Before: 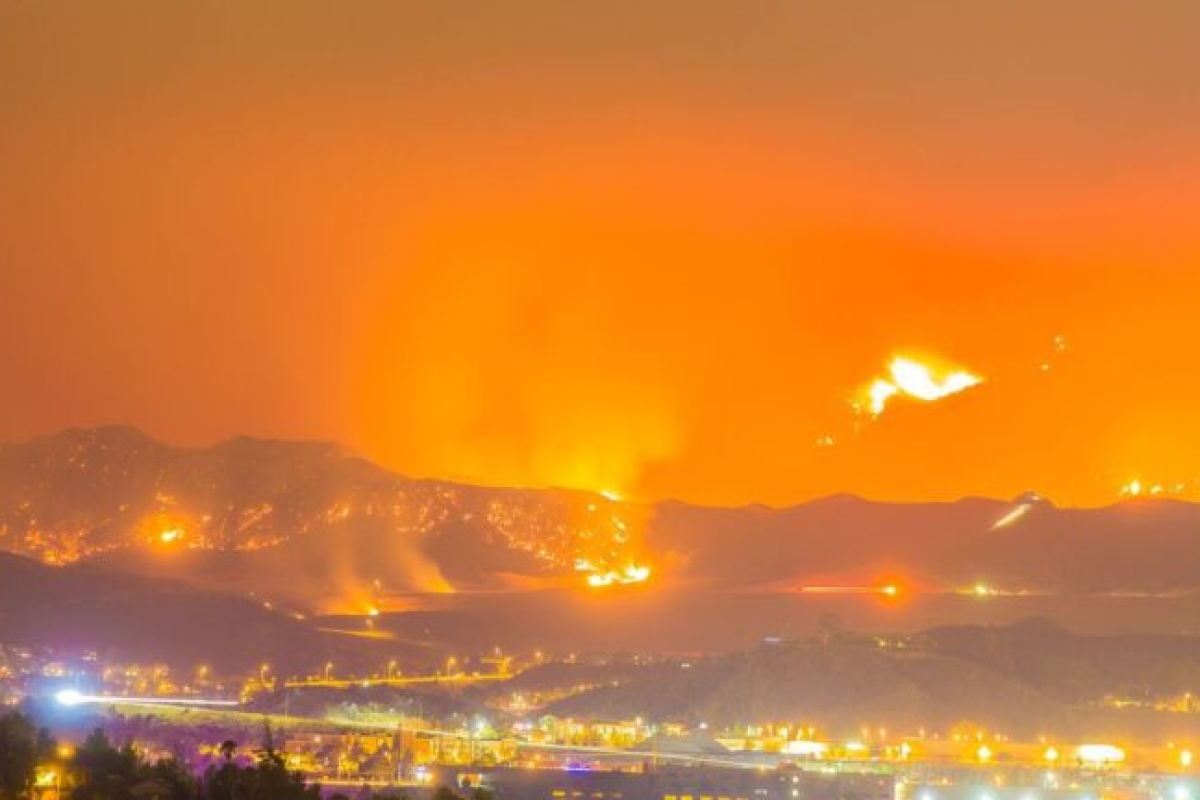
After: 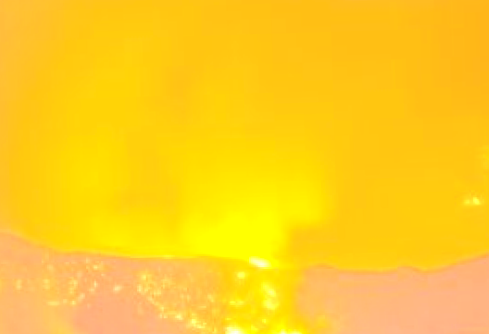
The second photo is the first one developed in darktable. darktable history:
contrast brightness saturation: brightness 0.28
rotate and perspective: rotation -1.77°, lens shift (horizontal) 0.004, automatic cropping off
exposure: black level correction 0, exposure 1.2 EV, compensate exposure bias true, compensate highlight preservation false
crop: left 30%, top 30%, right 30%, bottom 30%
